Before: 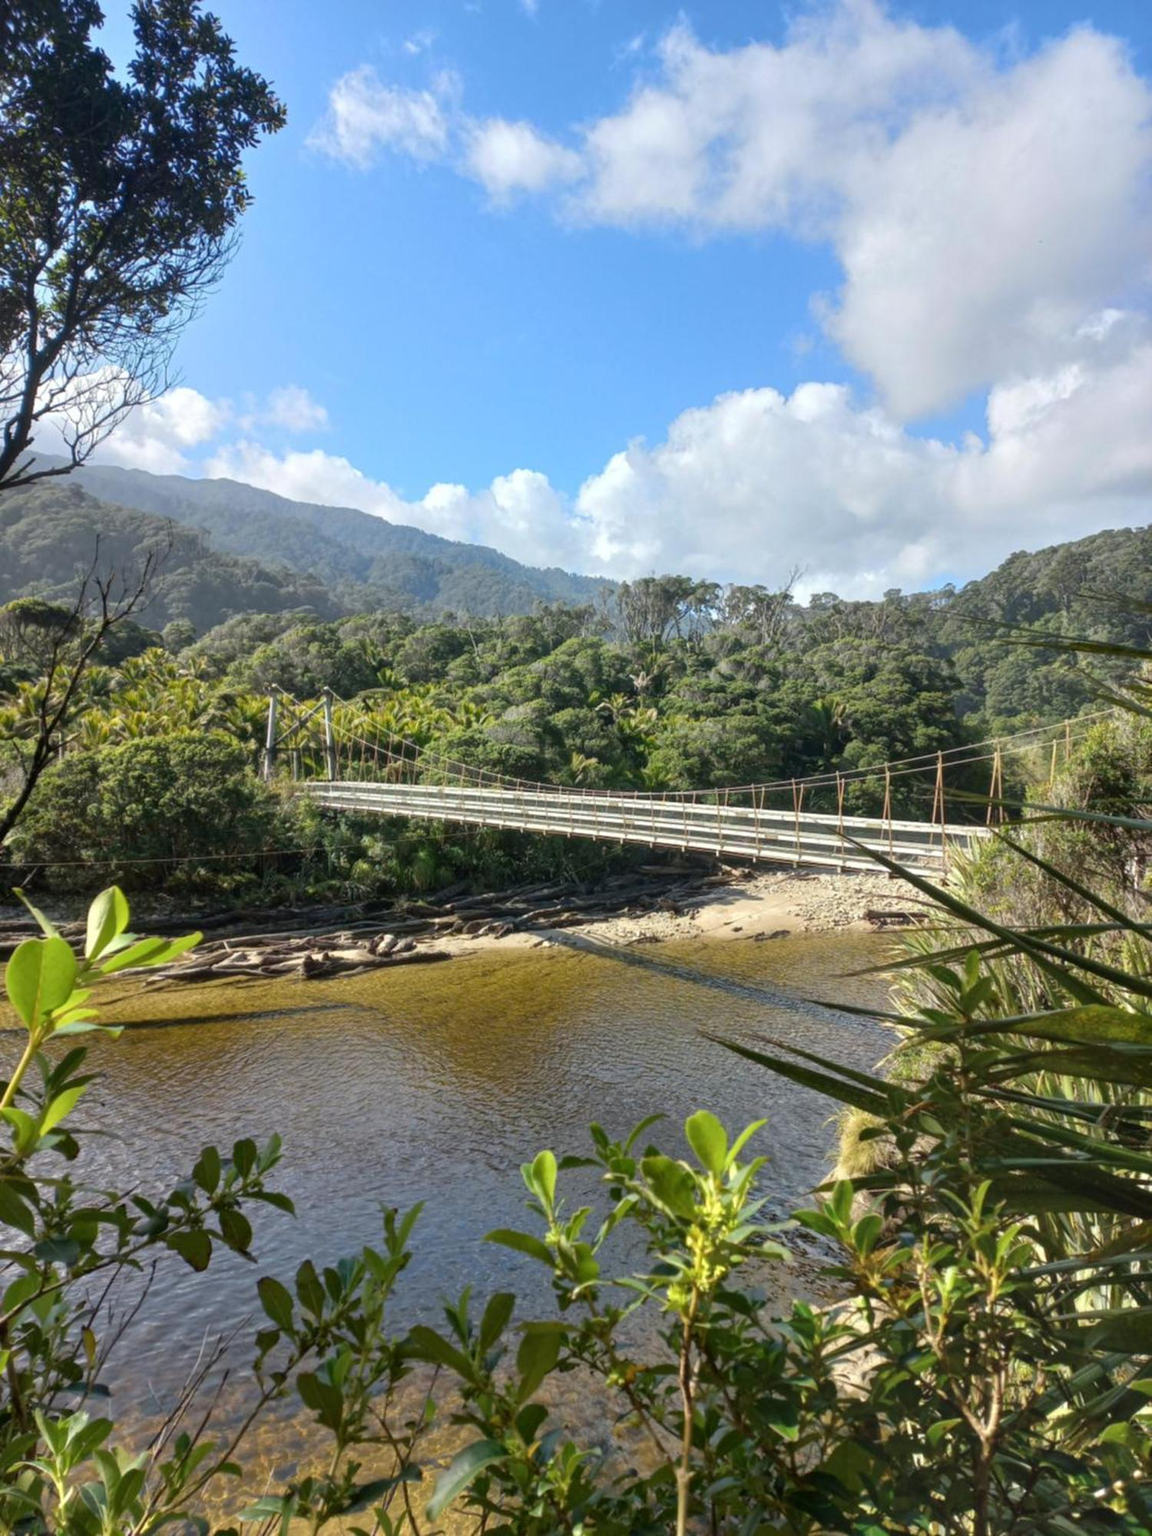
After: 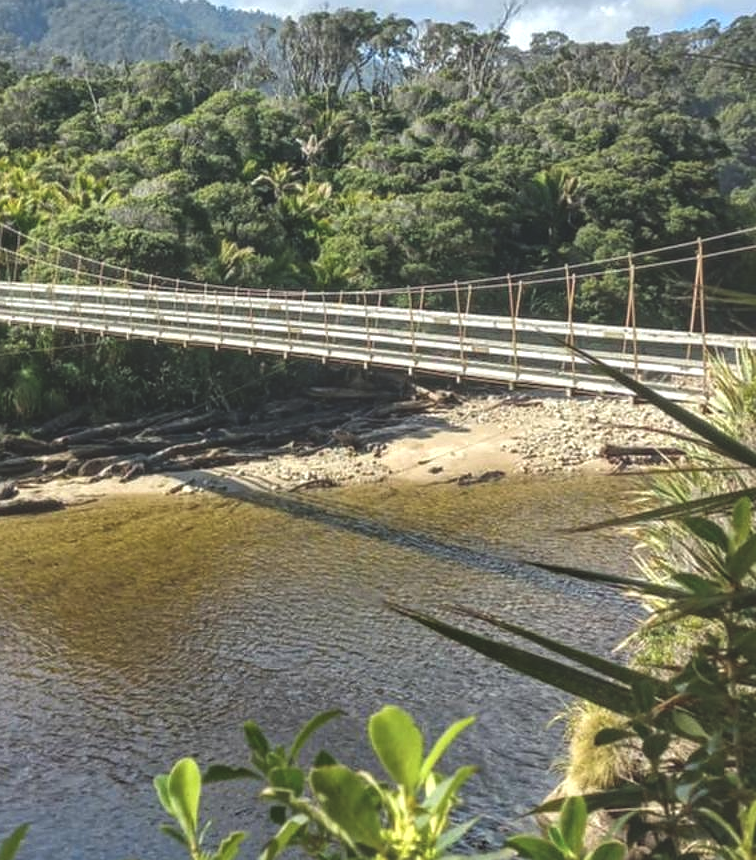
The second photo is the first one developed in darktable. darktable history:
exposure: black level correction -0.029, compensate highlight preservation false
haze removal: compatibility mode true, adaptive false
crop: left 34.961%, top 37.016%, right 14.577%, bottom 19.962%
local contrast: detail 130%
sharpen: radius 0.971, amount 0.613
tone equalizer: -8 EV -0.562 EV, edges refinement/feathering 500, mask exposure compensation -1.57 EV, preserve details no
